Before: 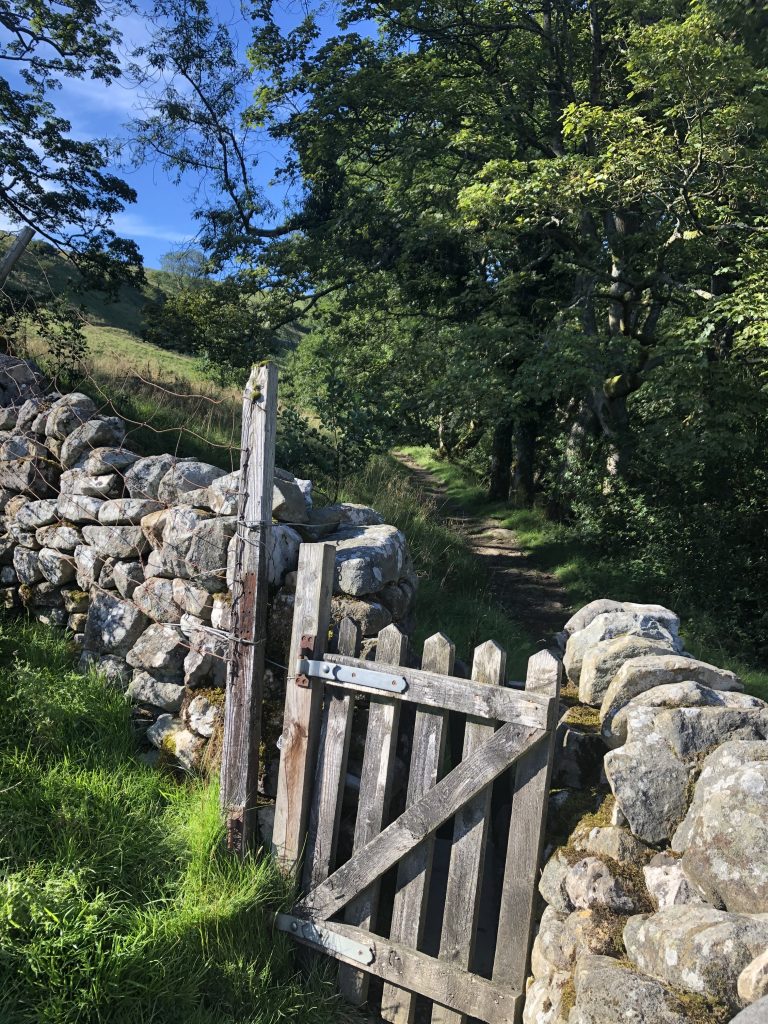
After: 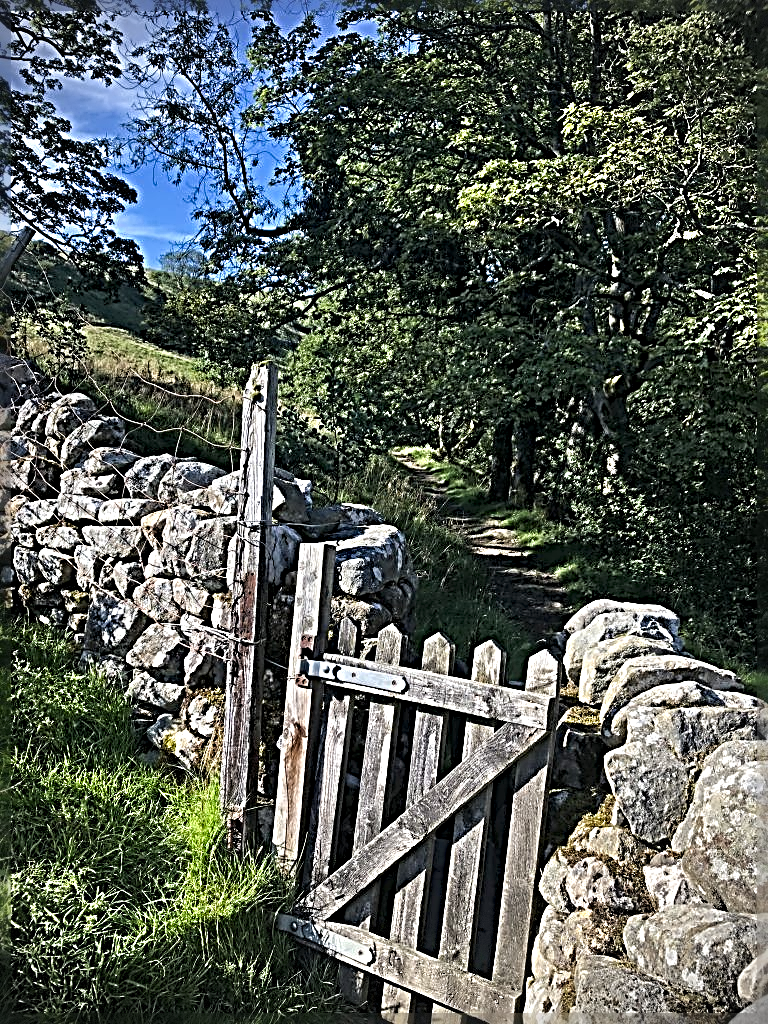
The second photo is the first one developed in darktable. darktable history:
vignetting: dithering 8-bit output, unbound false
sharpen: radius 4.001, amount 2
color balance rgb: shadows fall-off 101%, linear chroma grading › mid-tones 7.63%, perceptual saturation grading › mid-tones 11.68%, mask middle-gray fulcrum 22.45%, global vibrance 10.11%, saturation formula JzAzBz (2021)
